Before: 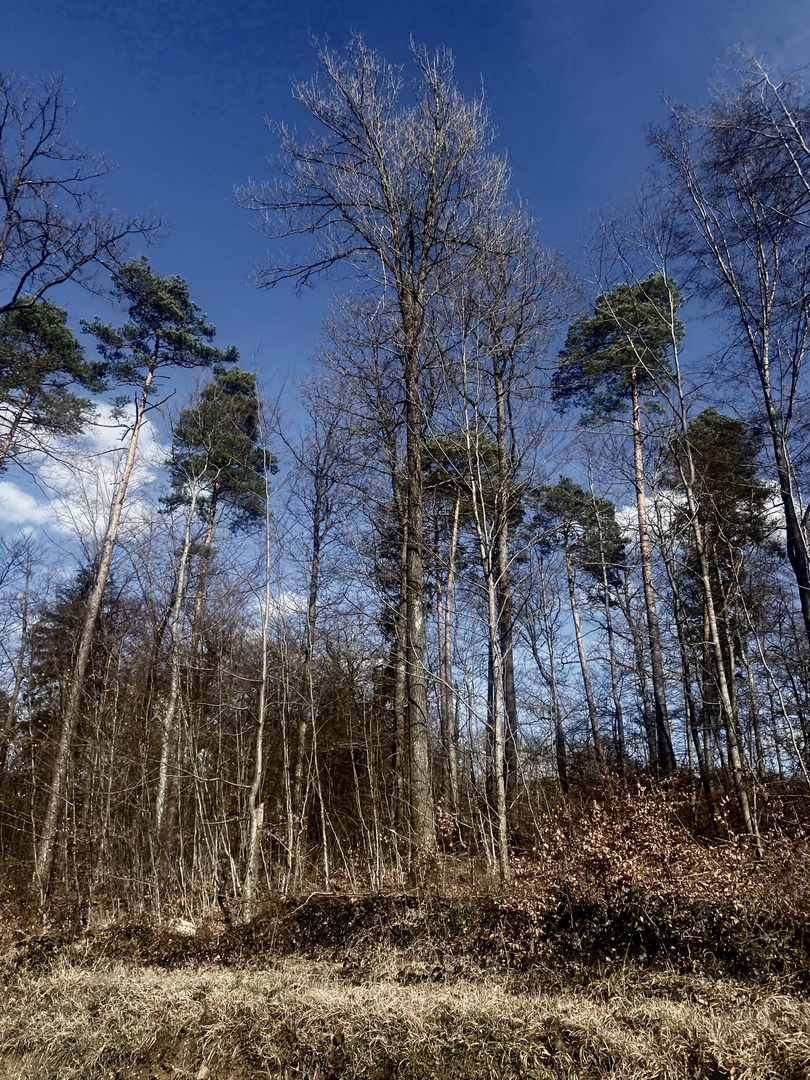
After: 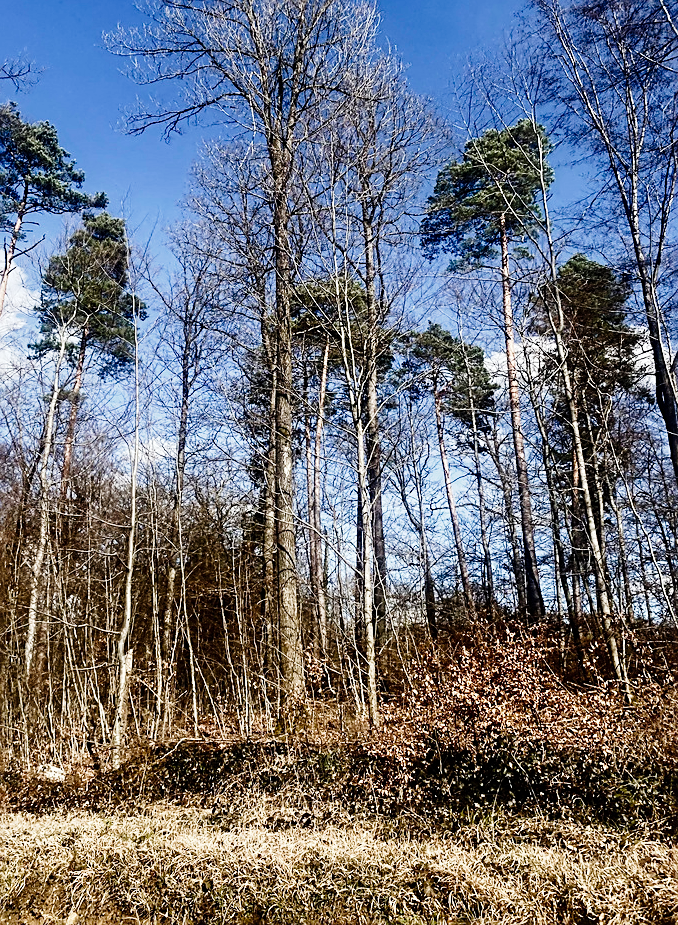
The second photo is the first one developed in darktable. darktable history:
tone curve: curves: ch0 [(0, 0) (0.003, 0.002) (0.011, 0.008) (0.025, 0.019) (0.044, 0.034) (0.069, 0.053) (0.1, 0.079) (0.136, 0.127) (0.177, 0.191) (0.224, 0.274) (0.277, 0.367) (0.335, 0.465) (0.399, 0.552) (0.468, 0.643) (0.543, 0.737) (0.623, 0.82) (0.709, 0.891) (0.801, 0.928) (0.898, 0.963) (1, 1)], preserve colors none
crop: left 16.27%, top 14.262%
sharpen: on, module defaults
